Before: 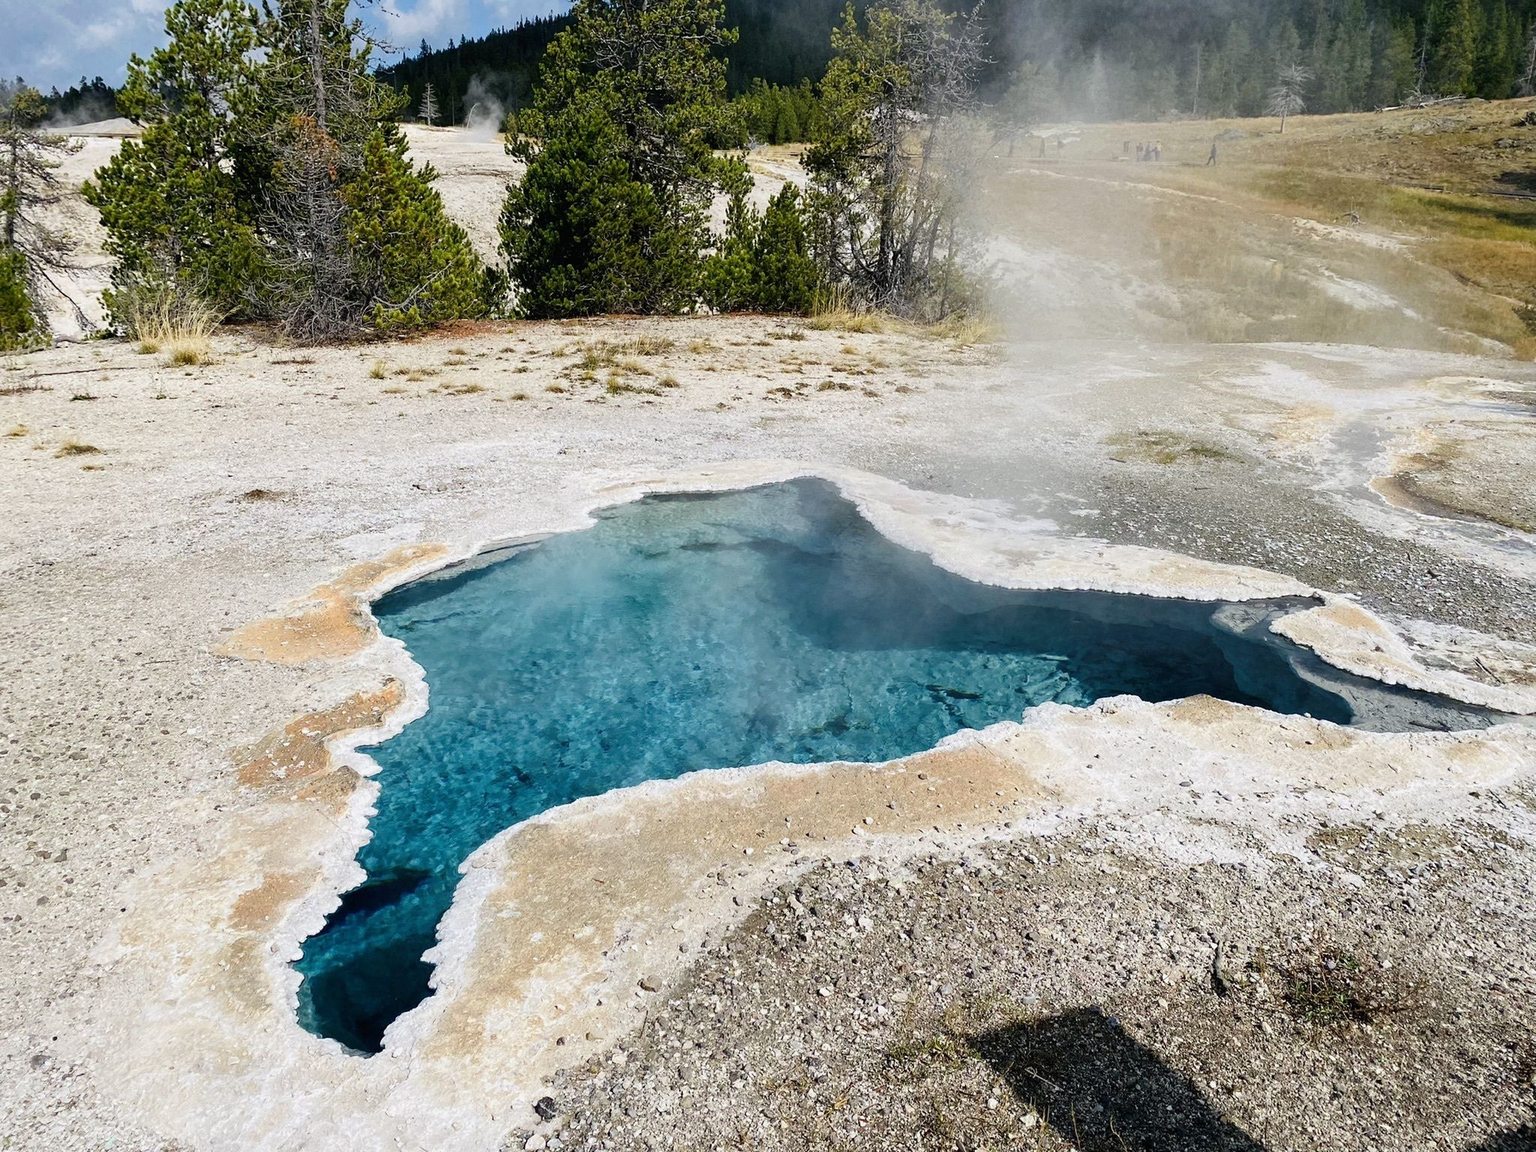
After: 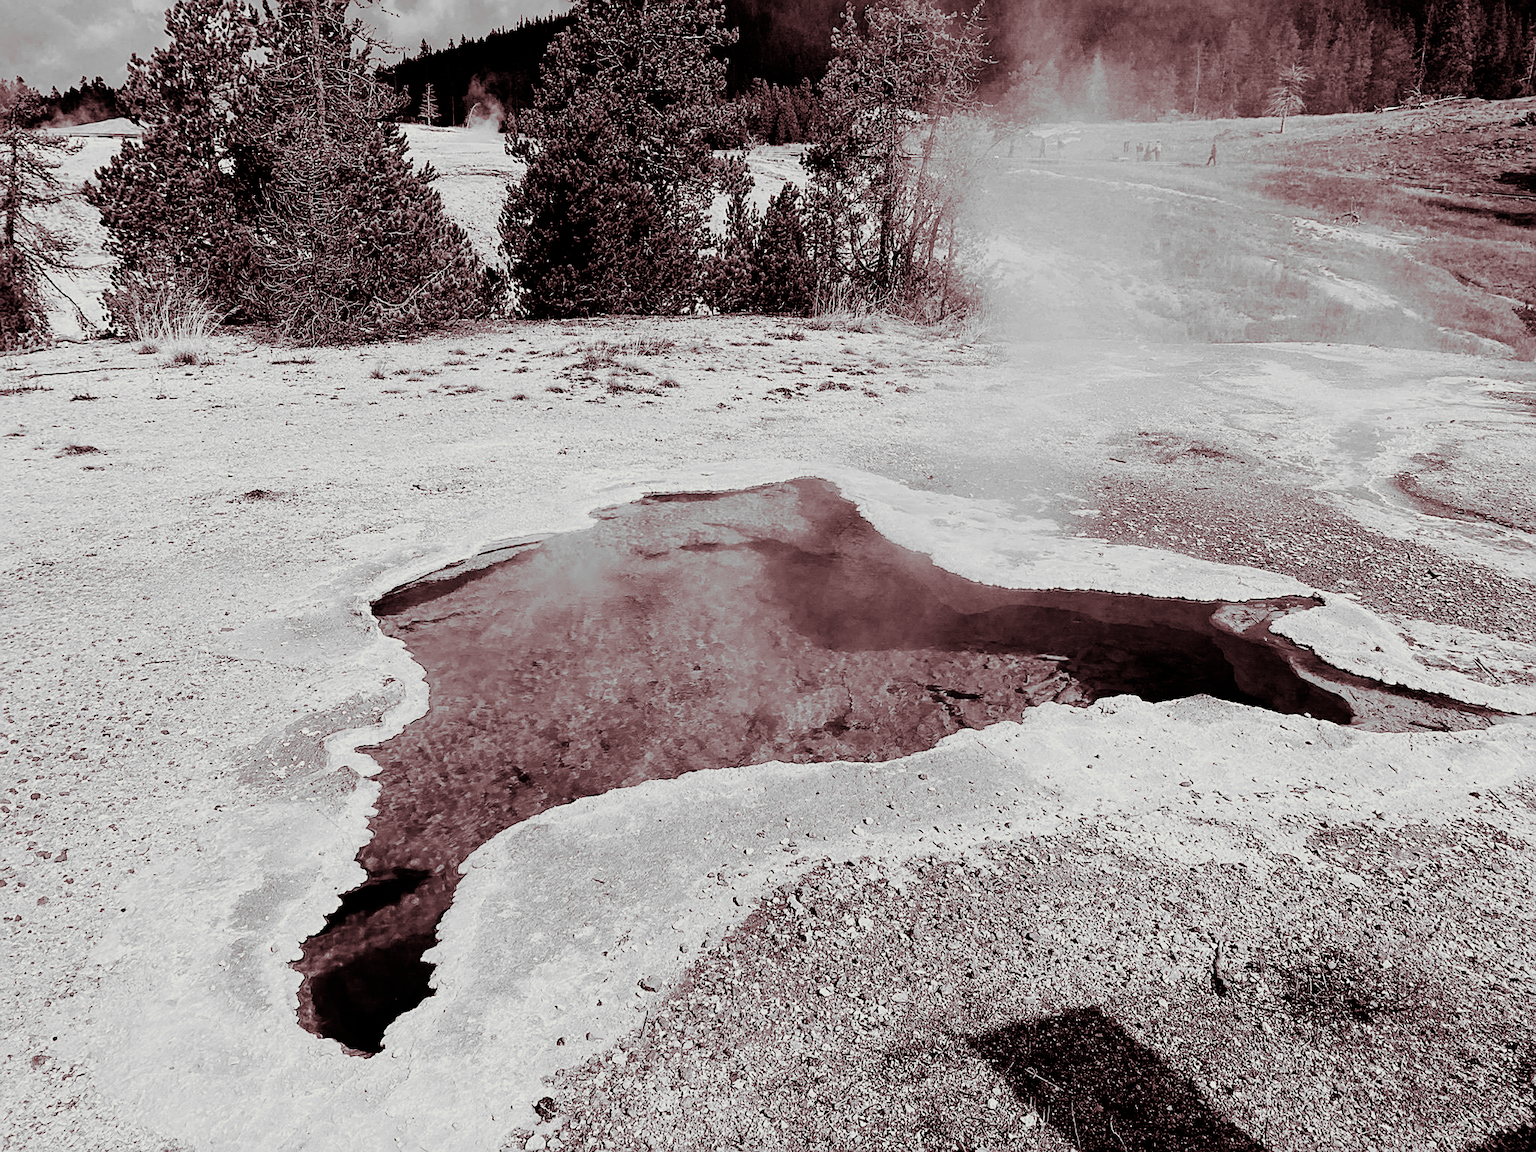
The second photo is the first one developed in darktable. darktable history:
filmic rgb: black relative exposure -5 EV, hardness 2.88, contrast 1.3, highlights saturation mix -10%
monochrome: a 16.06, b 15.48, size 1
sharpen: on, module defaults
split-toning: on, module defaults
